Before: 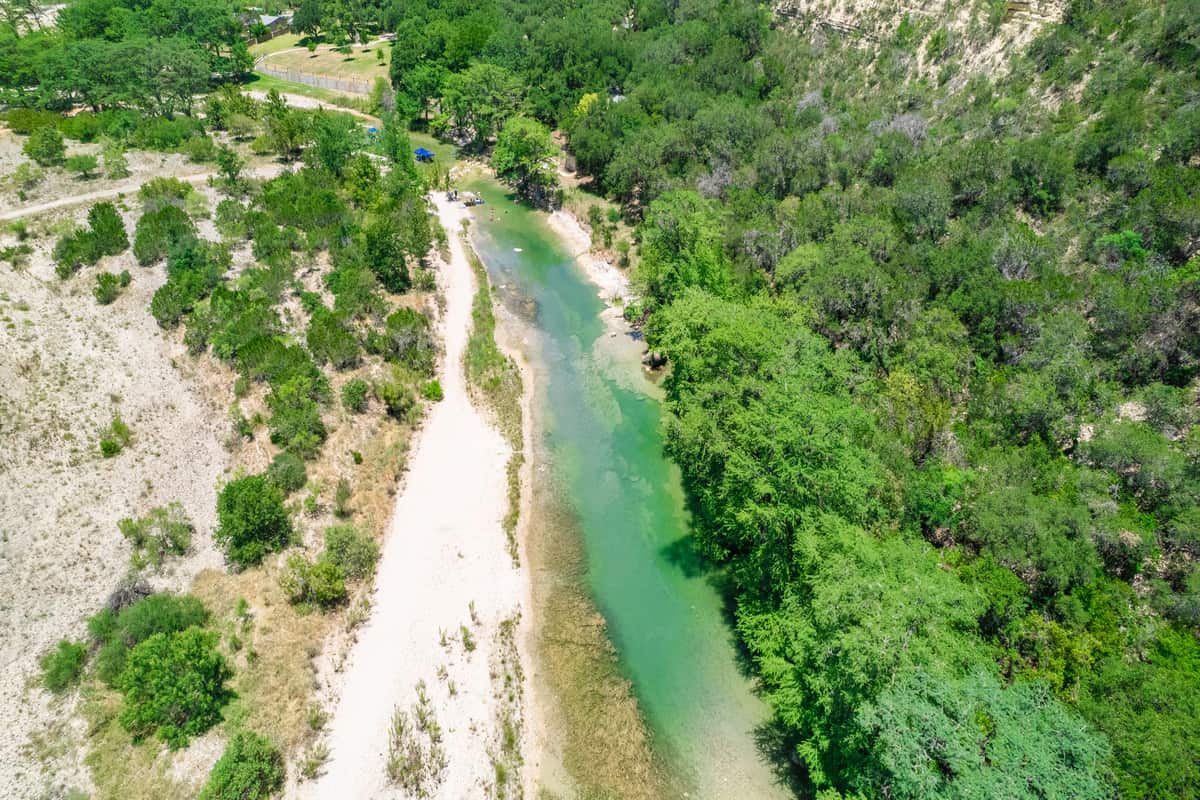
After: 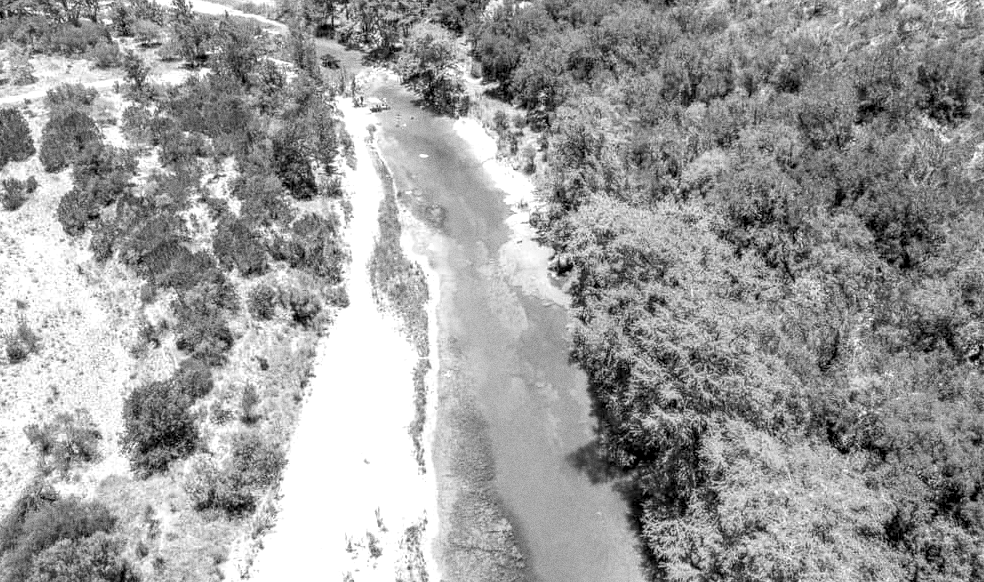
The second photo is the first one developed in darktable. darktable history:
grain: coarseness 8.68 ISO, strength 31.94%
local contrast: highlights 60%, shadows 60%, detail 160%
contrast brightness saturation: contrast -0.15, brightness 0.05, saturation -0.12
monochrome: on, module defaults
crop: left 7.856%, top 11.836%, right 10.12%, bottom 15.387%
exposure: black level correction 0.005, exposure 0.417 EV, compensate highlight preservation false
